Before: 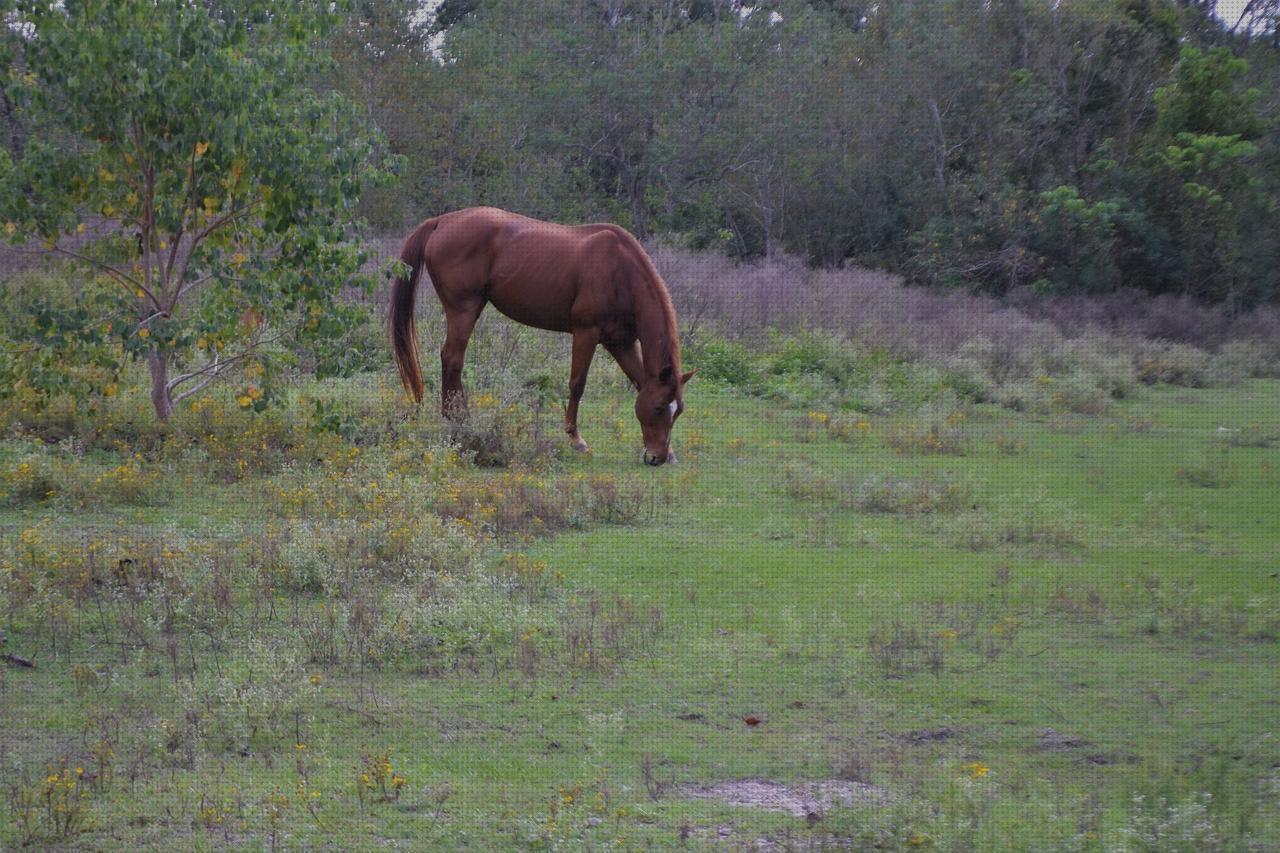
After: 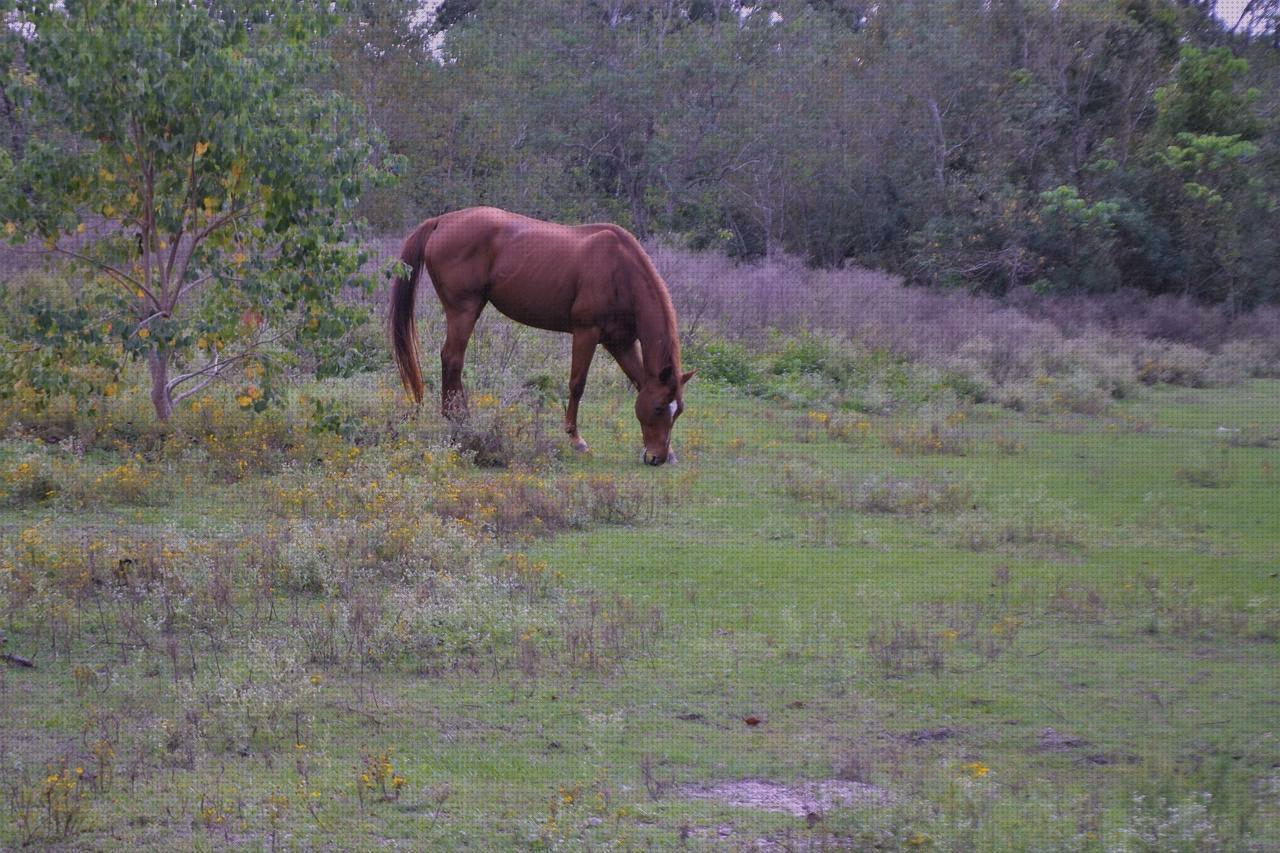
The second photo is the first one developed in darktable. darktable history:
shadows and highlights: low approximation 0.01, soften with gaussian
white balance: red 1.066, blue 1.119
